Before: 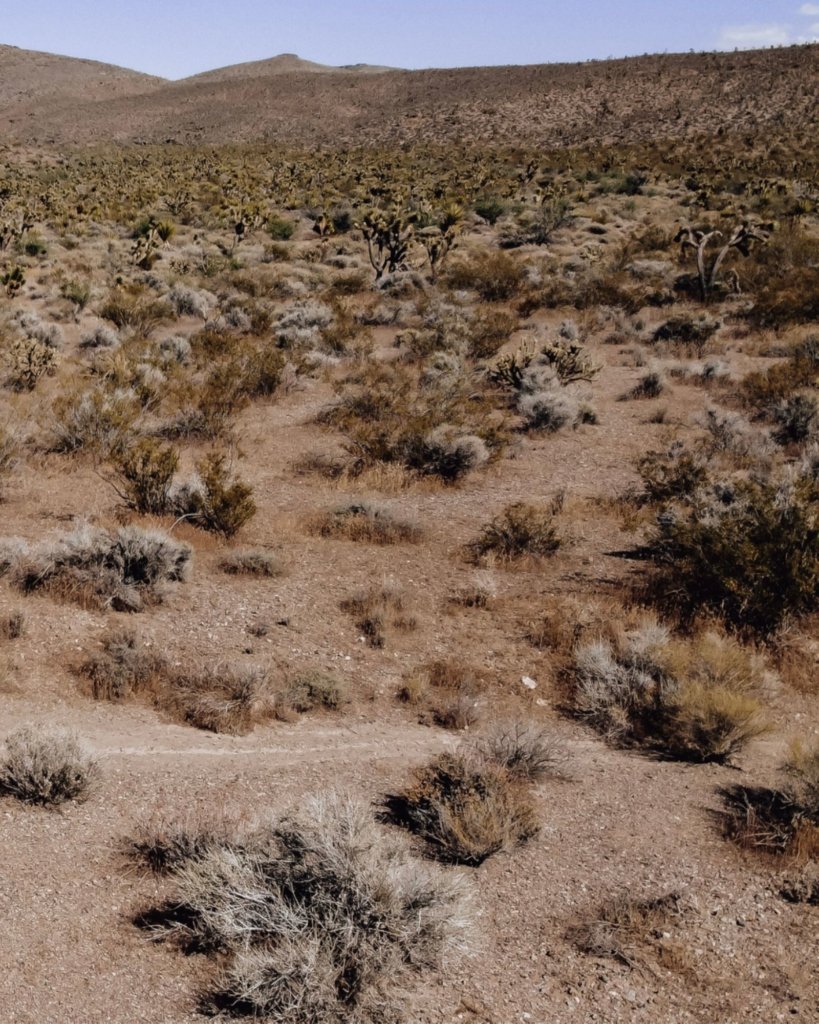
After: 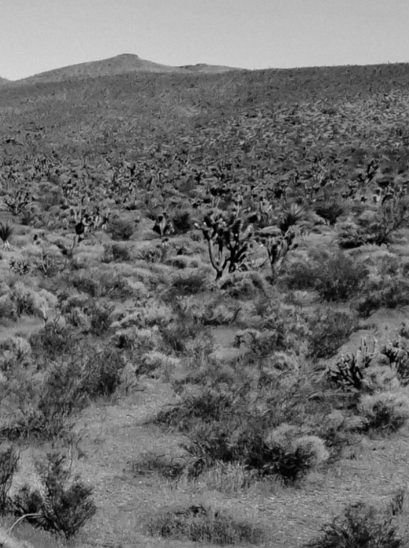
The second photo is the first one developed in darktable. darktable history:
shadows and highlights: shadows 12, white point adjustment 1.2, highlights -0.36, soften with gaussian
white balance: emerald 1
monochrome: size 1
crop: left 19.556%, right 30.401%, bottom 46.458%
tone equalizer: on, module defaults
sharpen: amount 0.2
